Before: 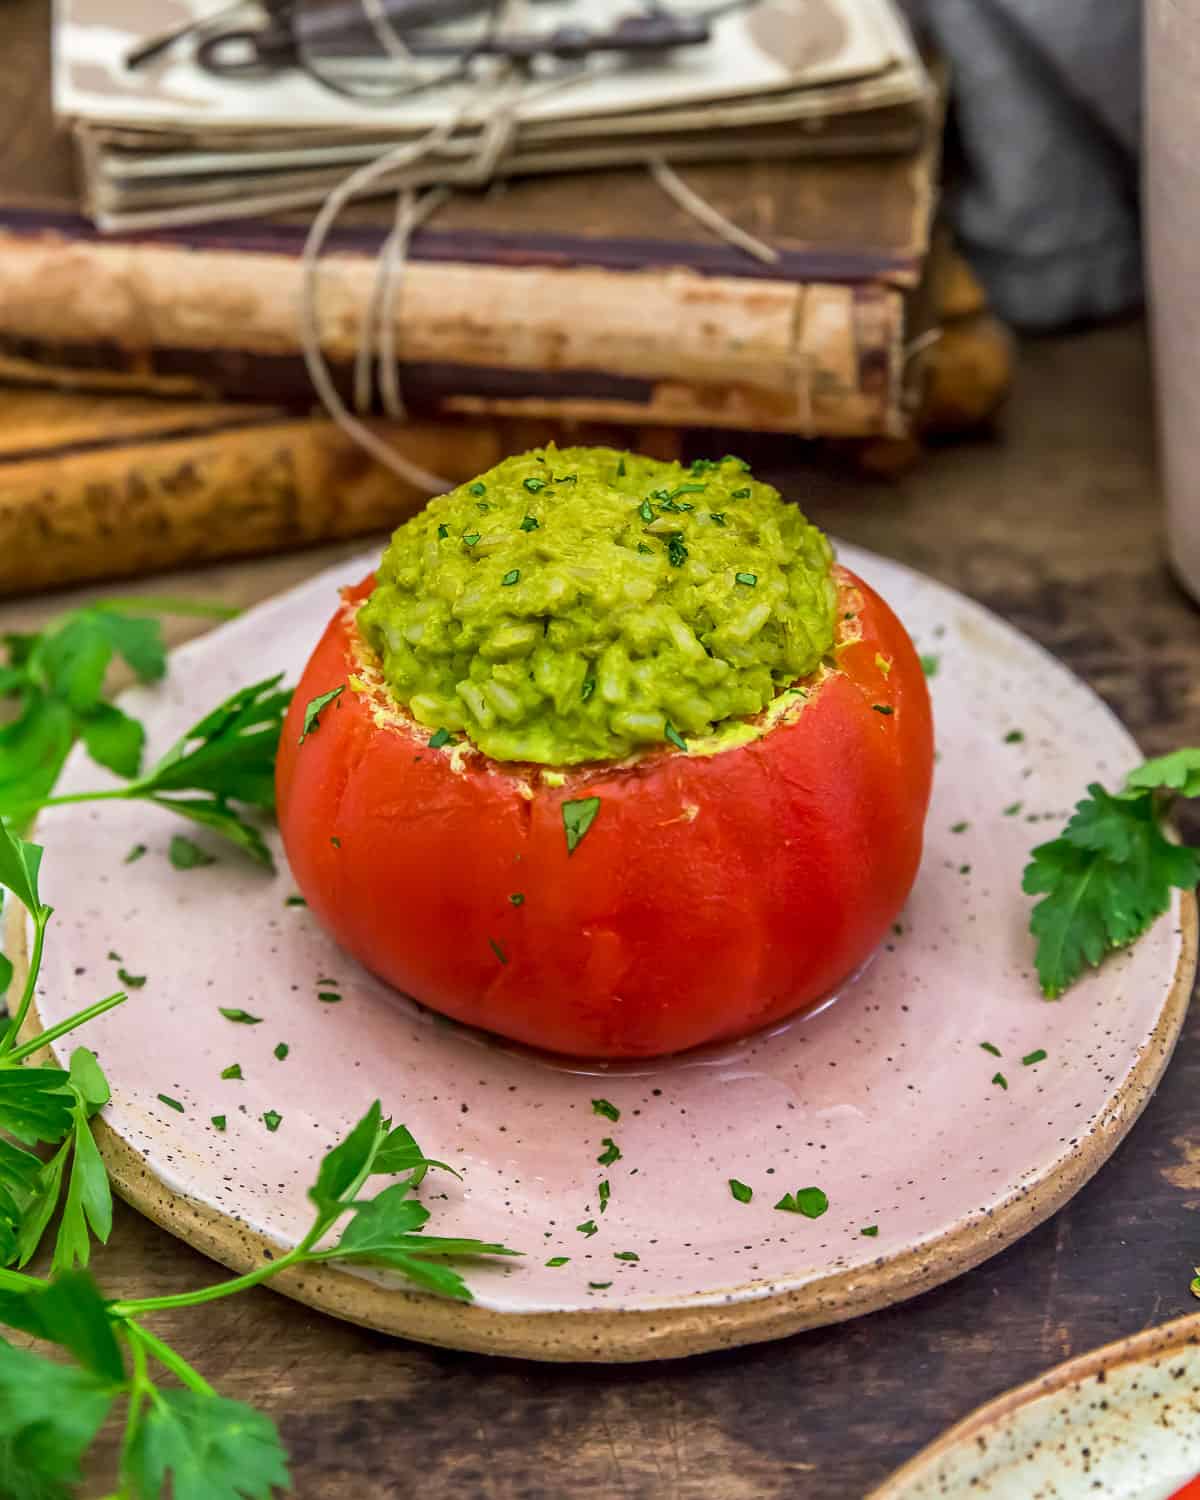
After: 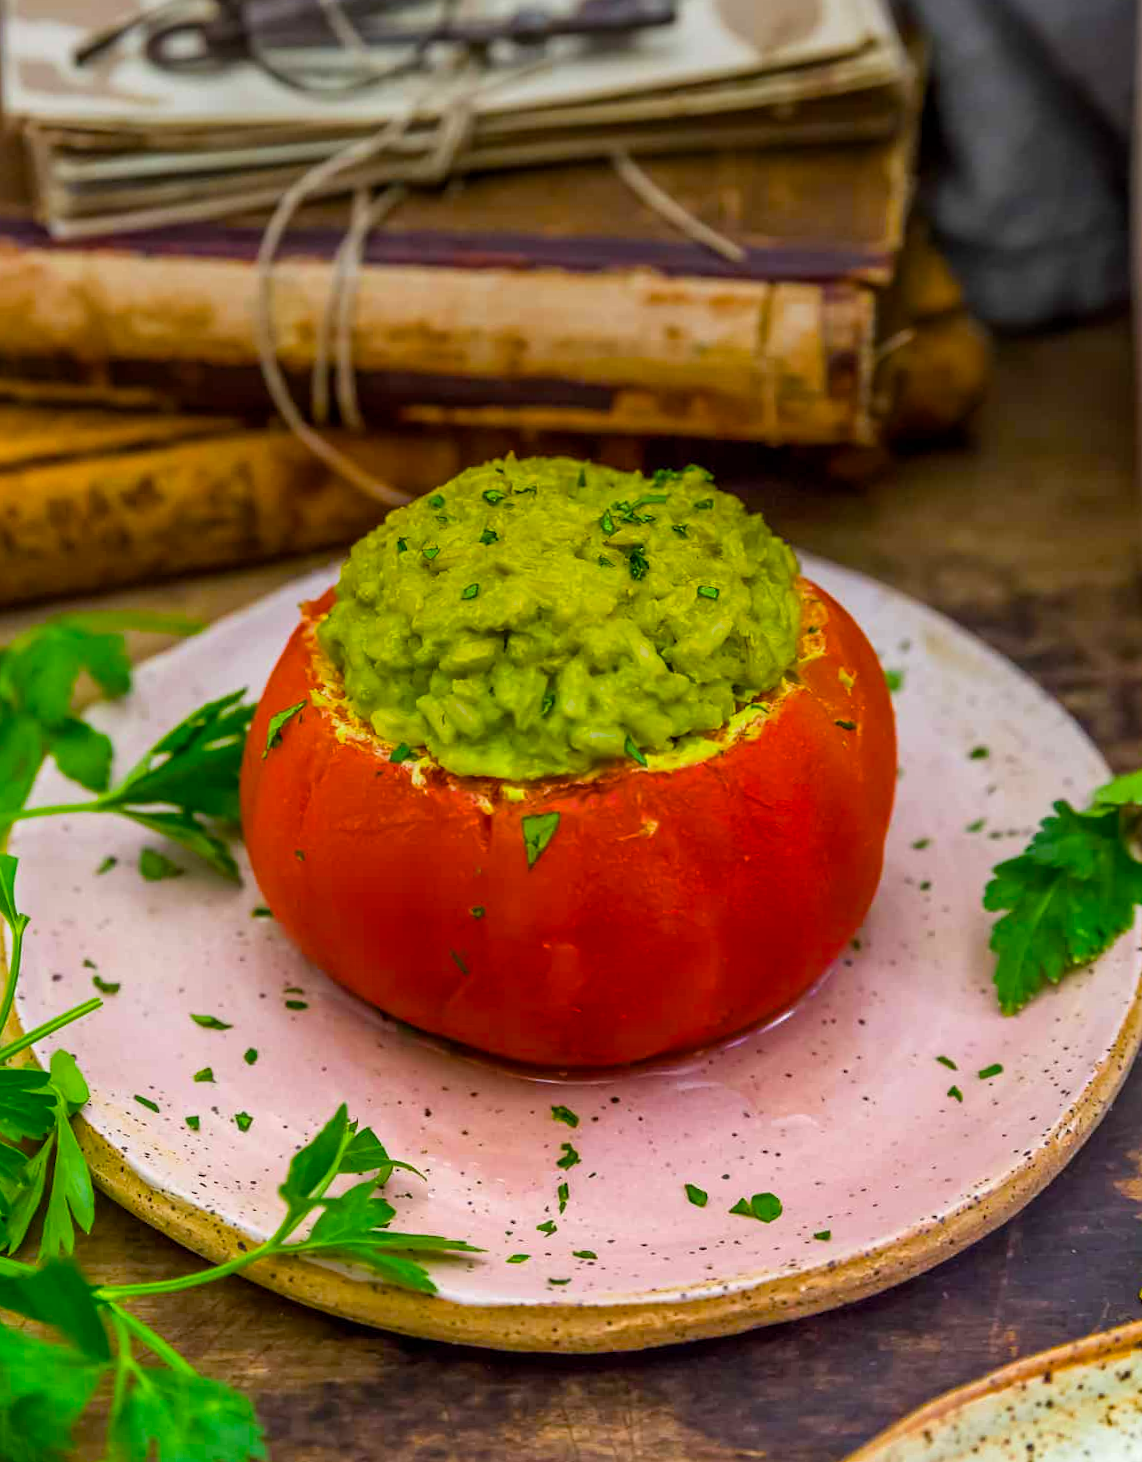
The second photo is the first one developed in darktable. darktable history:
color balance rgb: linear chroma grading › global chroma 15%, perceptual saturation grading › global saturation 30%
rotate and perspective: rotation 0.074°, lens shift (vertical) 0.096, lens shift (horizontal) -0.041, crop left 0.043, crop right 0.952, crop top 0.024, crop bottom 0.979
graduated density: on, module defaults
